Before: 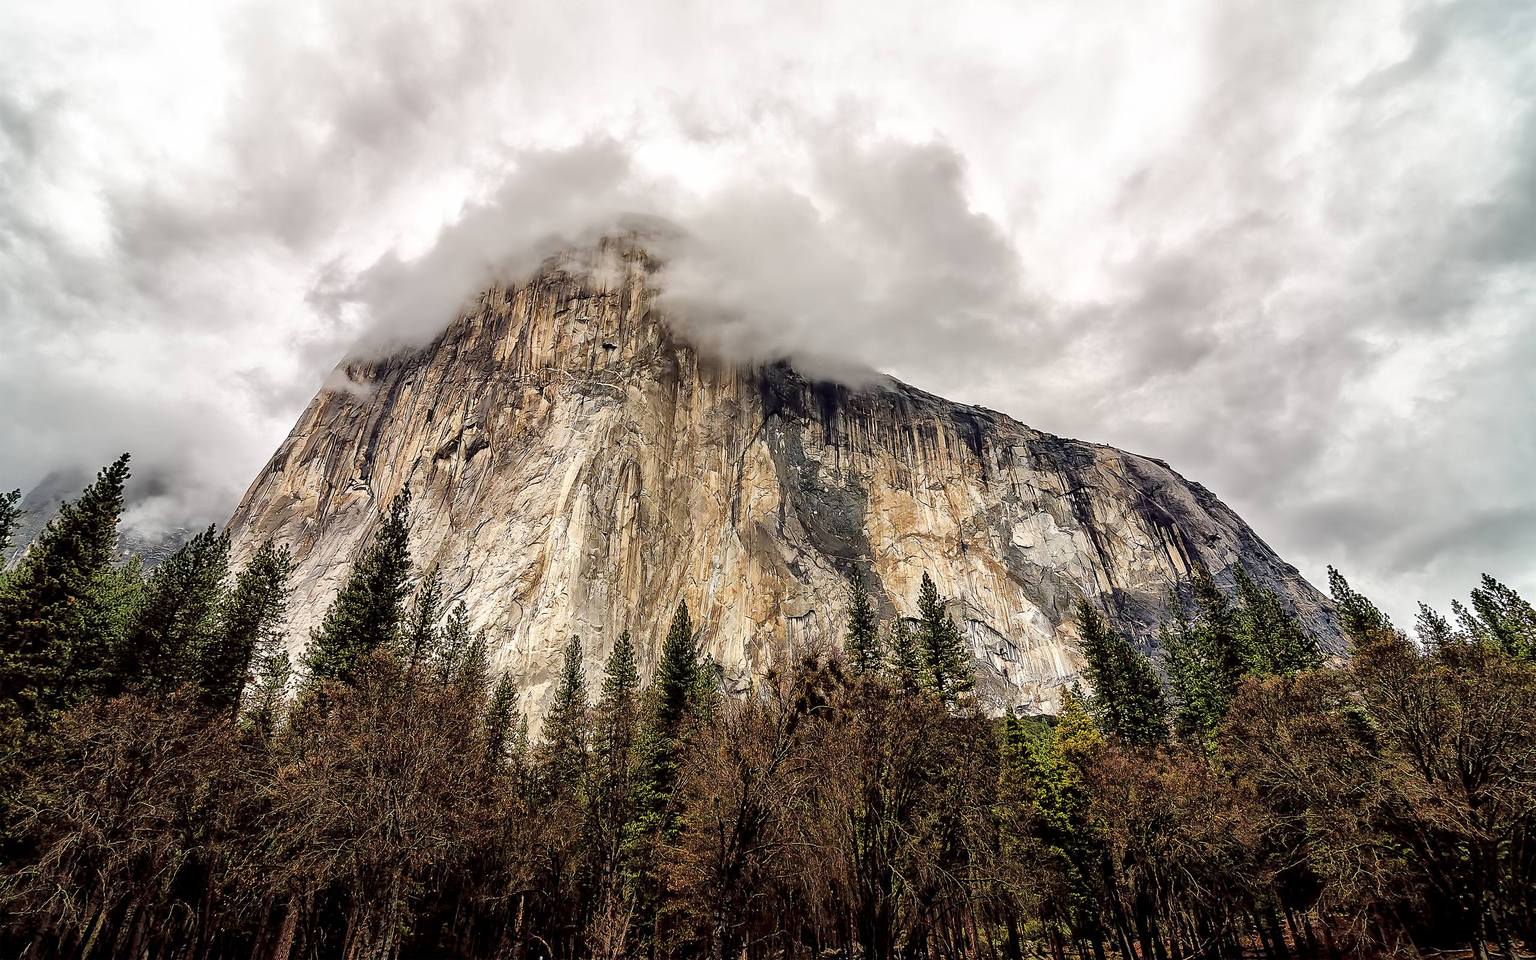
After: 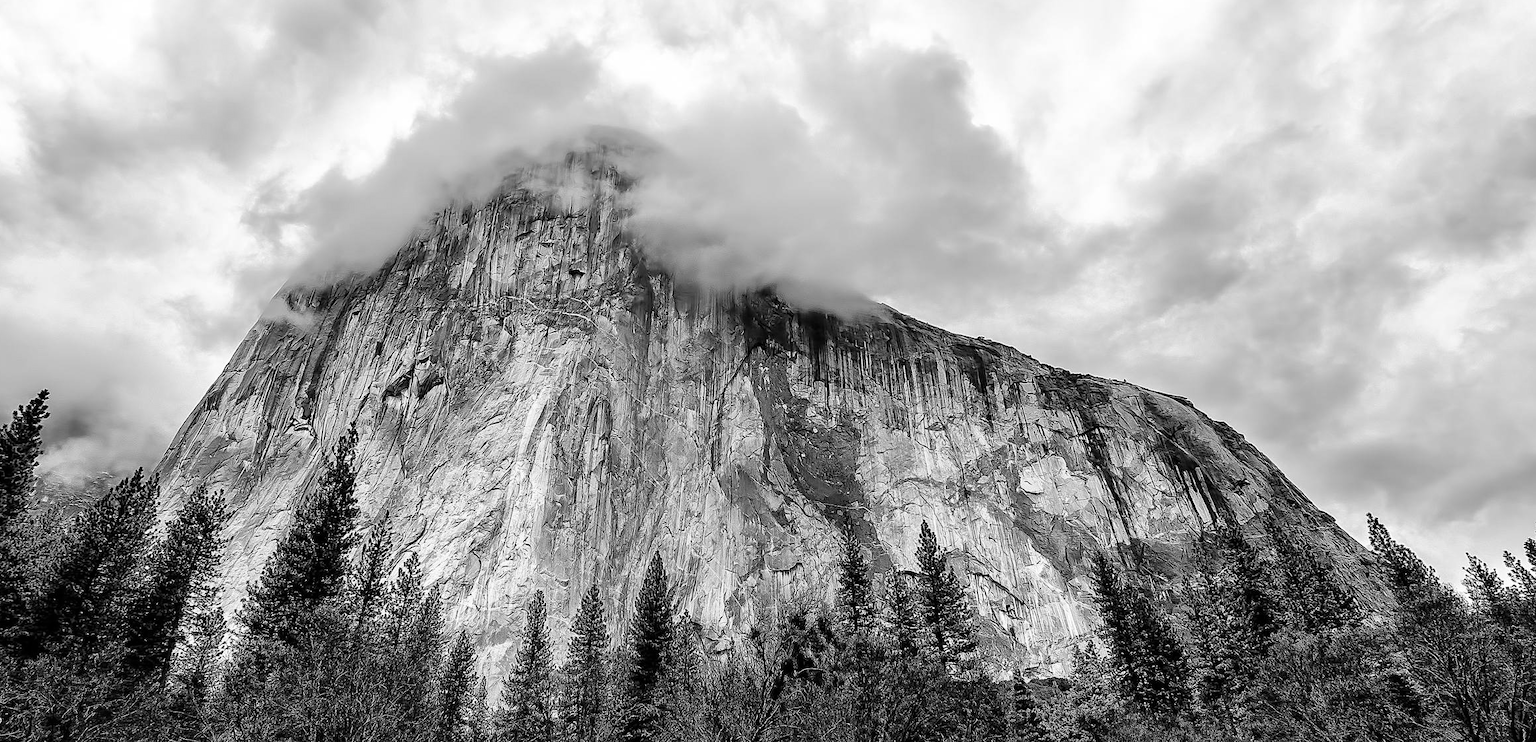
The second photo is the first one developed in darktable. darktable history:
color correction: highlights b* 3
crop: left 5.596%, top 10.314%, right 3.534%, bottom 19.395%
monochrome: a -4.13, b 5.16, size 1
